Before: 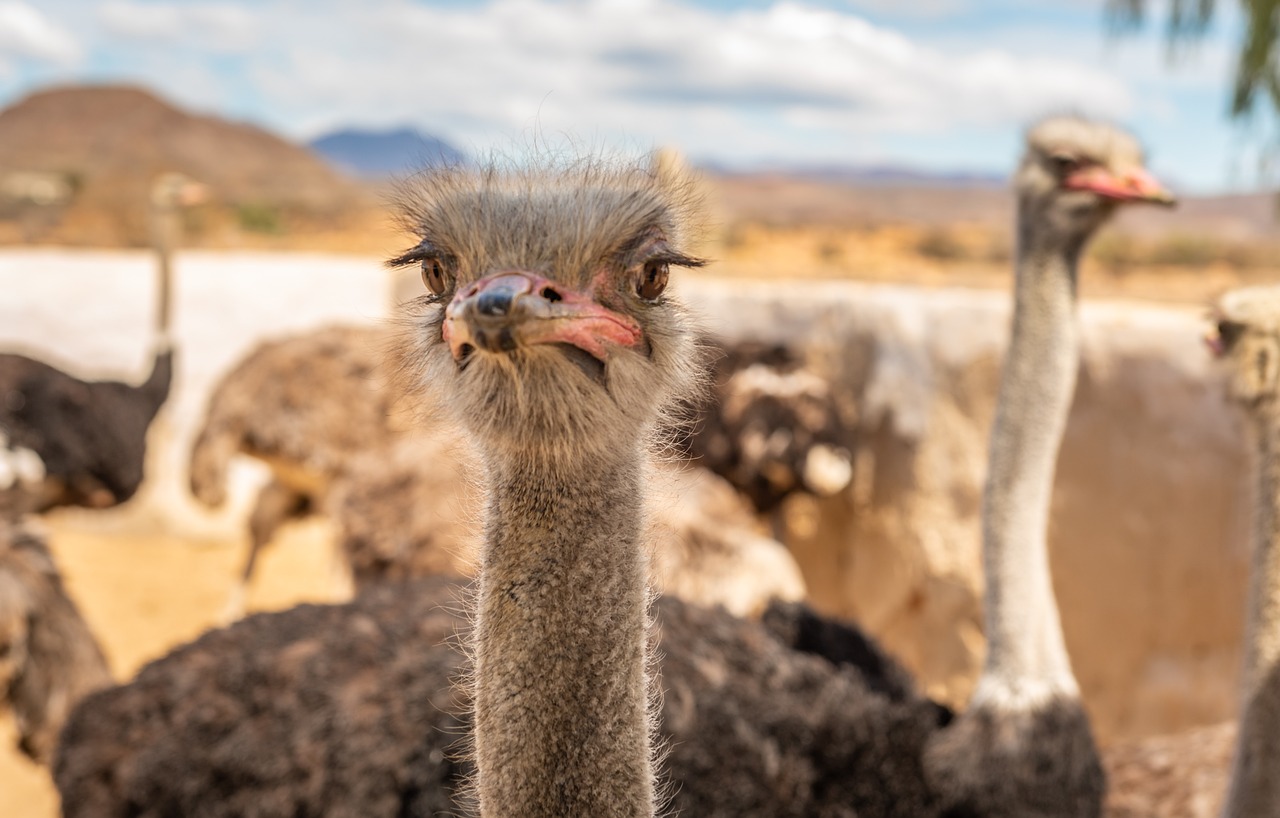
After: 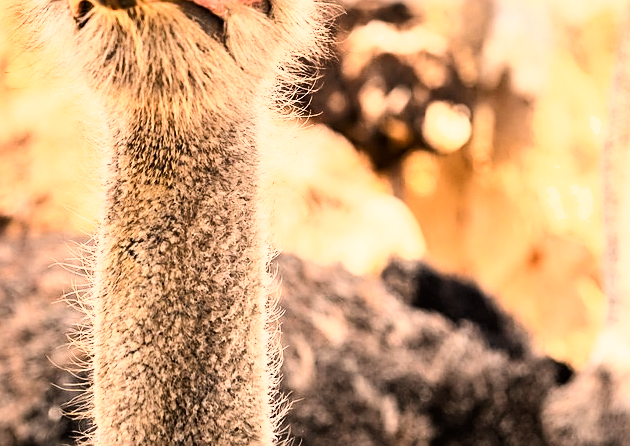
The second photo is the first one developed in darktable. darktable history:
crop: left 29.816%, top 42.005%, right 20.949%, bottom 3.466%
shadows and highlights: radius 131.47, soften with gaussian
sharpen: on, module defaults
exposure: black level correction 0.001, exposure 0.5 EV, compensate highlight preservation false
base curve: curves: ch0 [(0, 0) (0.007, 0.004) (0.027, 0.03) (0.046, 0.07) (0.207, 0.54) (0.442, 0.872) (0.673, 0.972) (1, 1)]
color correction: highlights a* 5.86, highlights b* 4.68
